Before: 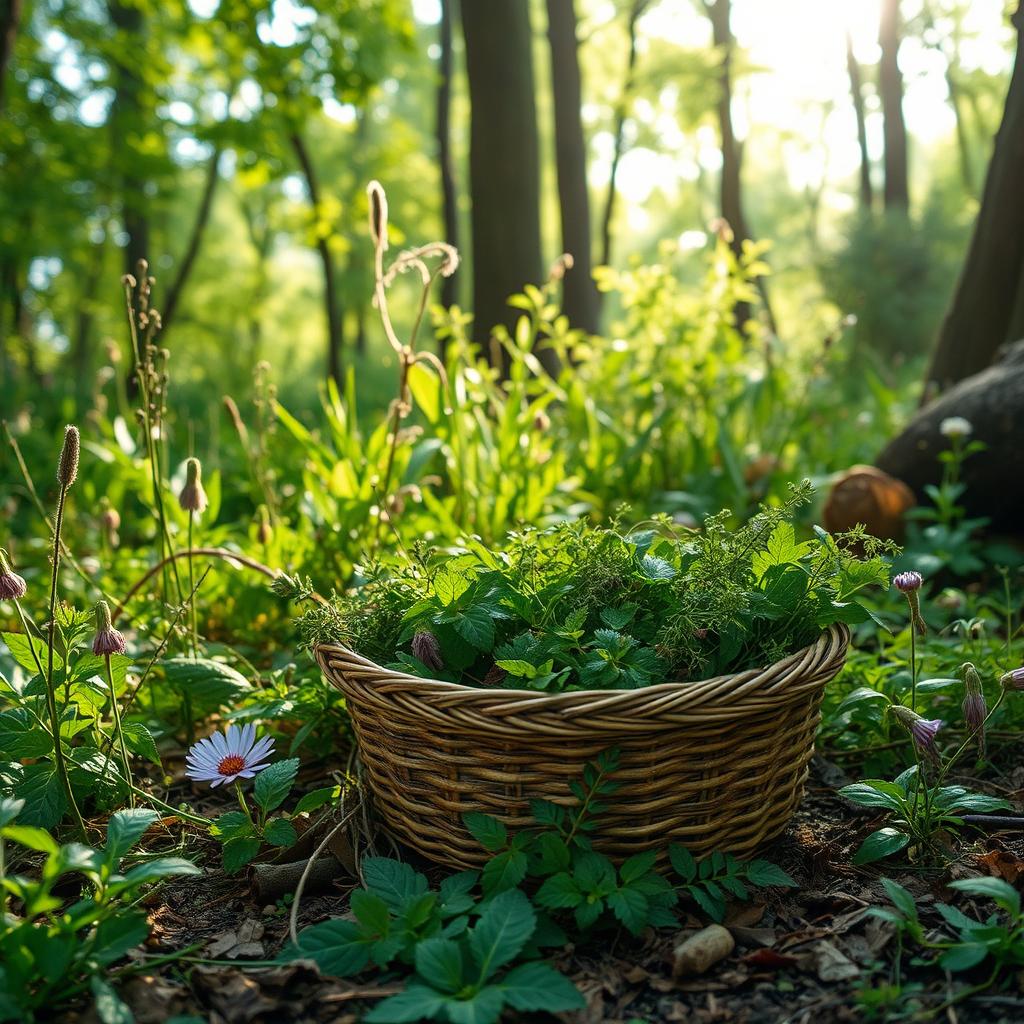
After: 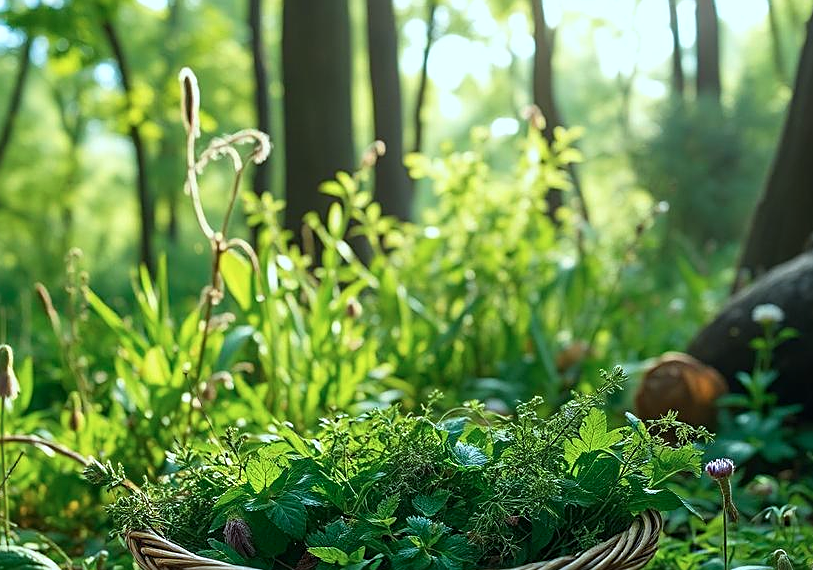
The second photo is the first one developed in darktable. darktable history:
sharpen: on, module defaults
color calibration: illuminant F (fluorescent), F source F9 (Cool White Deluxe 4150 K) – high CRI, x 0.374, y 0.373, temperature 4158.34 K
rgb curve: mode RGB, independent channels
crop: left 18.38%, top 11.092%, right 2.134%, bottom 33.217%
